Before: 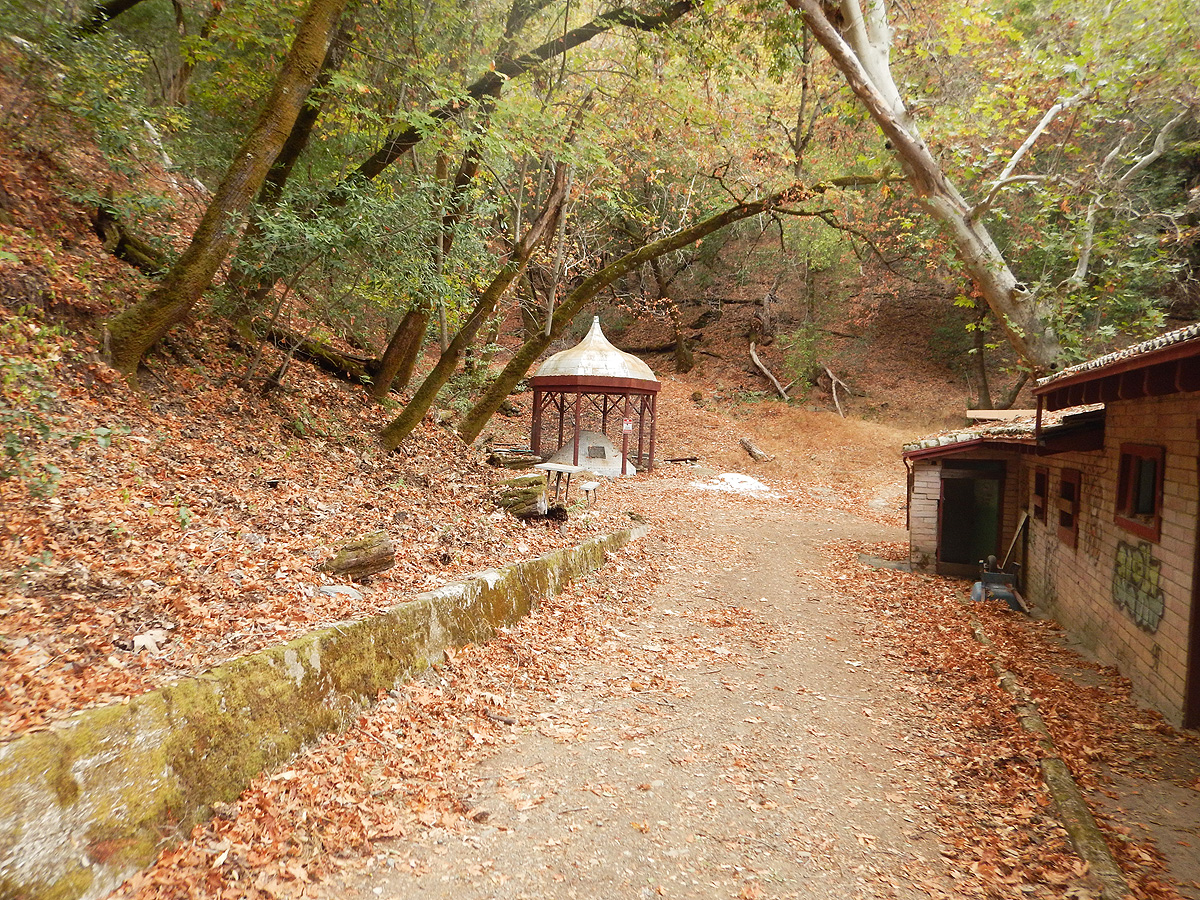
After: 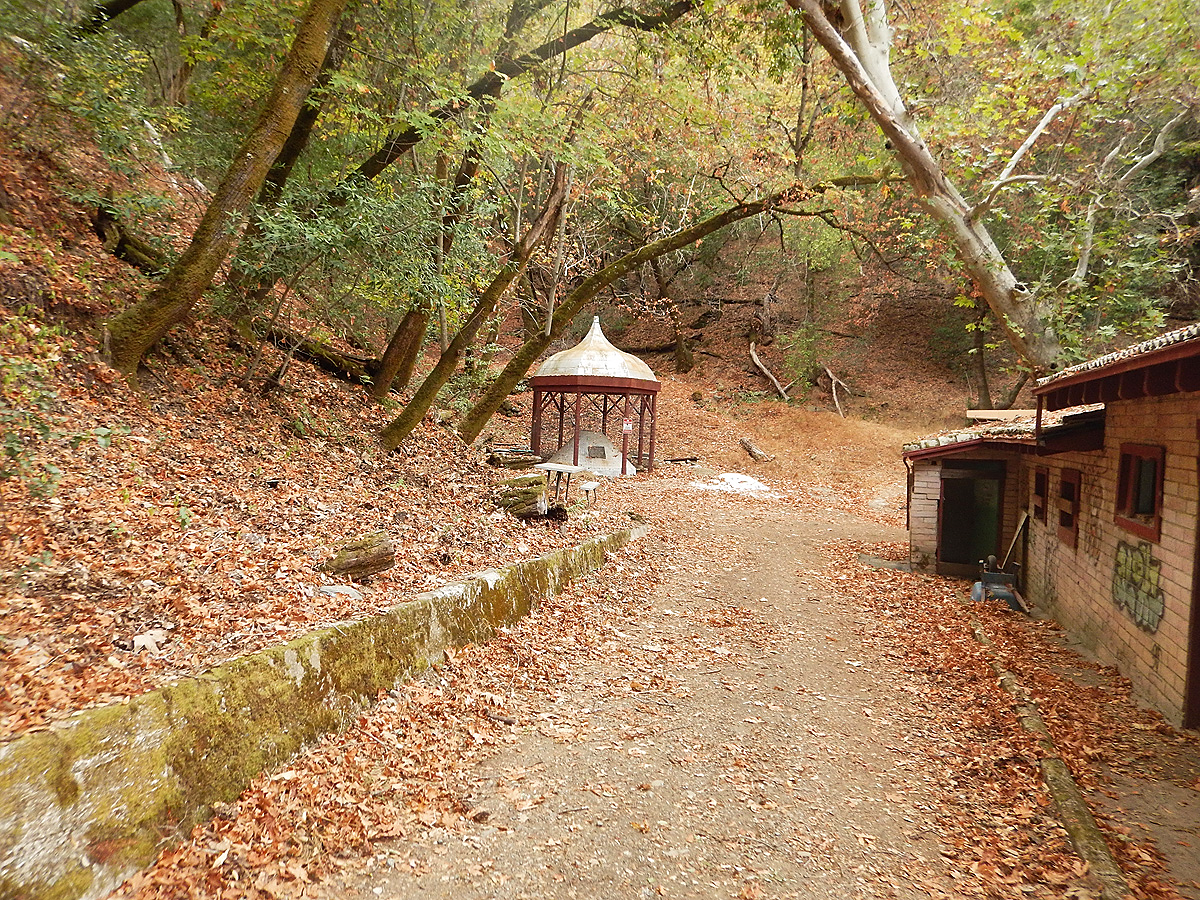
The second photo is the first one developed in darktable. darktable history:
velvia: strength 9.25%
shadows and highlights: soften with gaussian
sharpen: radius 1.458, amount 0.398, threshold 1.271
